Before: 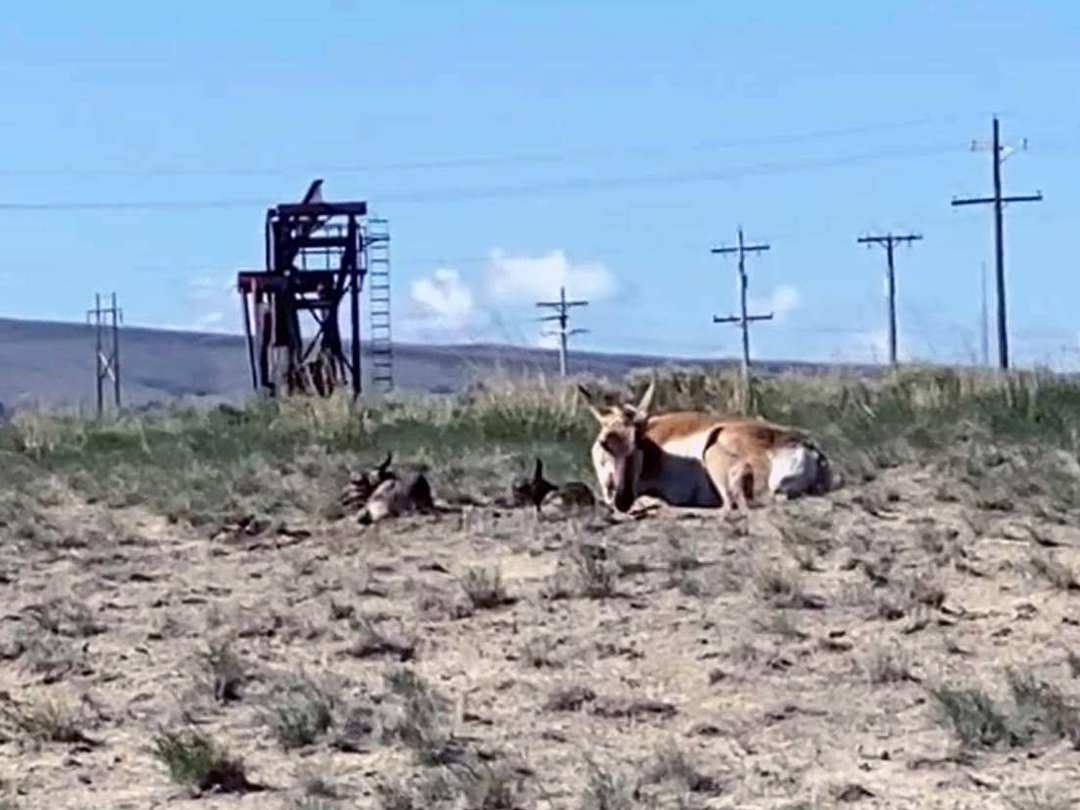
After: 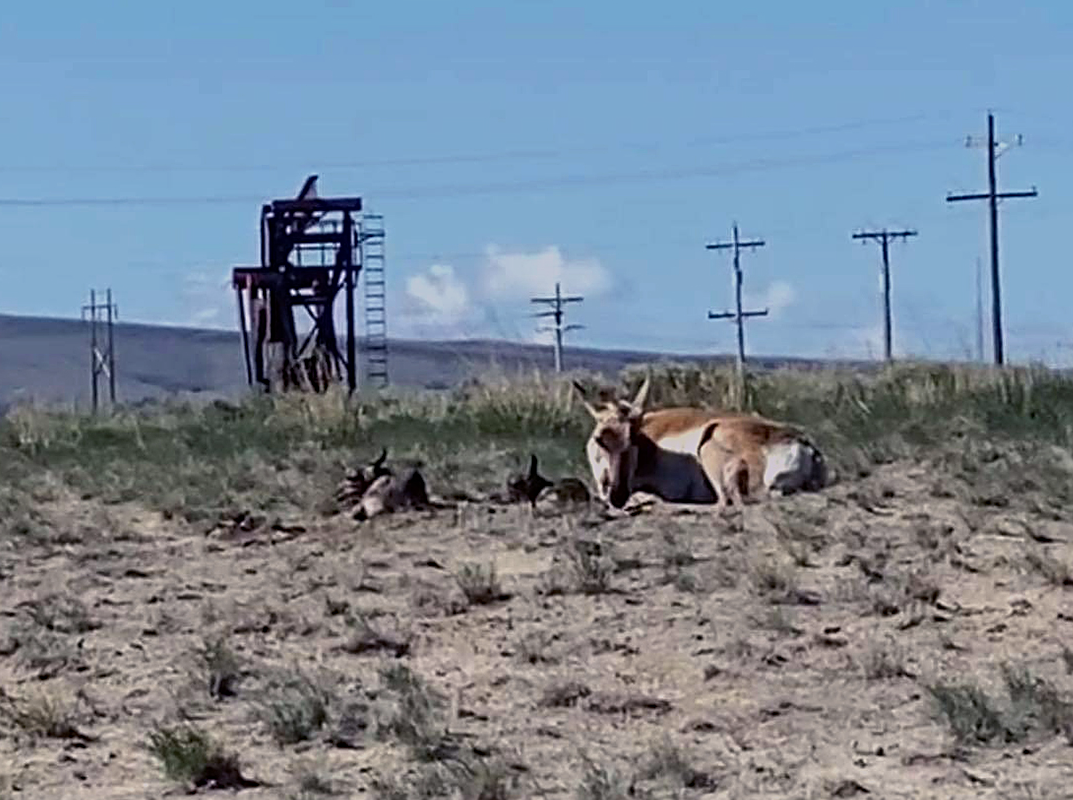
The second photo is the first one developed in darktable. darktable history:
exposure: exposure -0.584 EV, compensate highlight preservation false
sharpen: on, module defaults
crop: left 0.467%, top 0.551%, right 0.147%, bottom 0.568%
